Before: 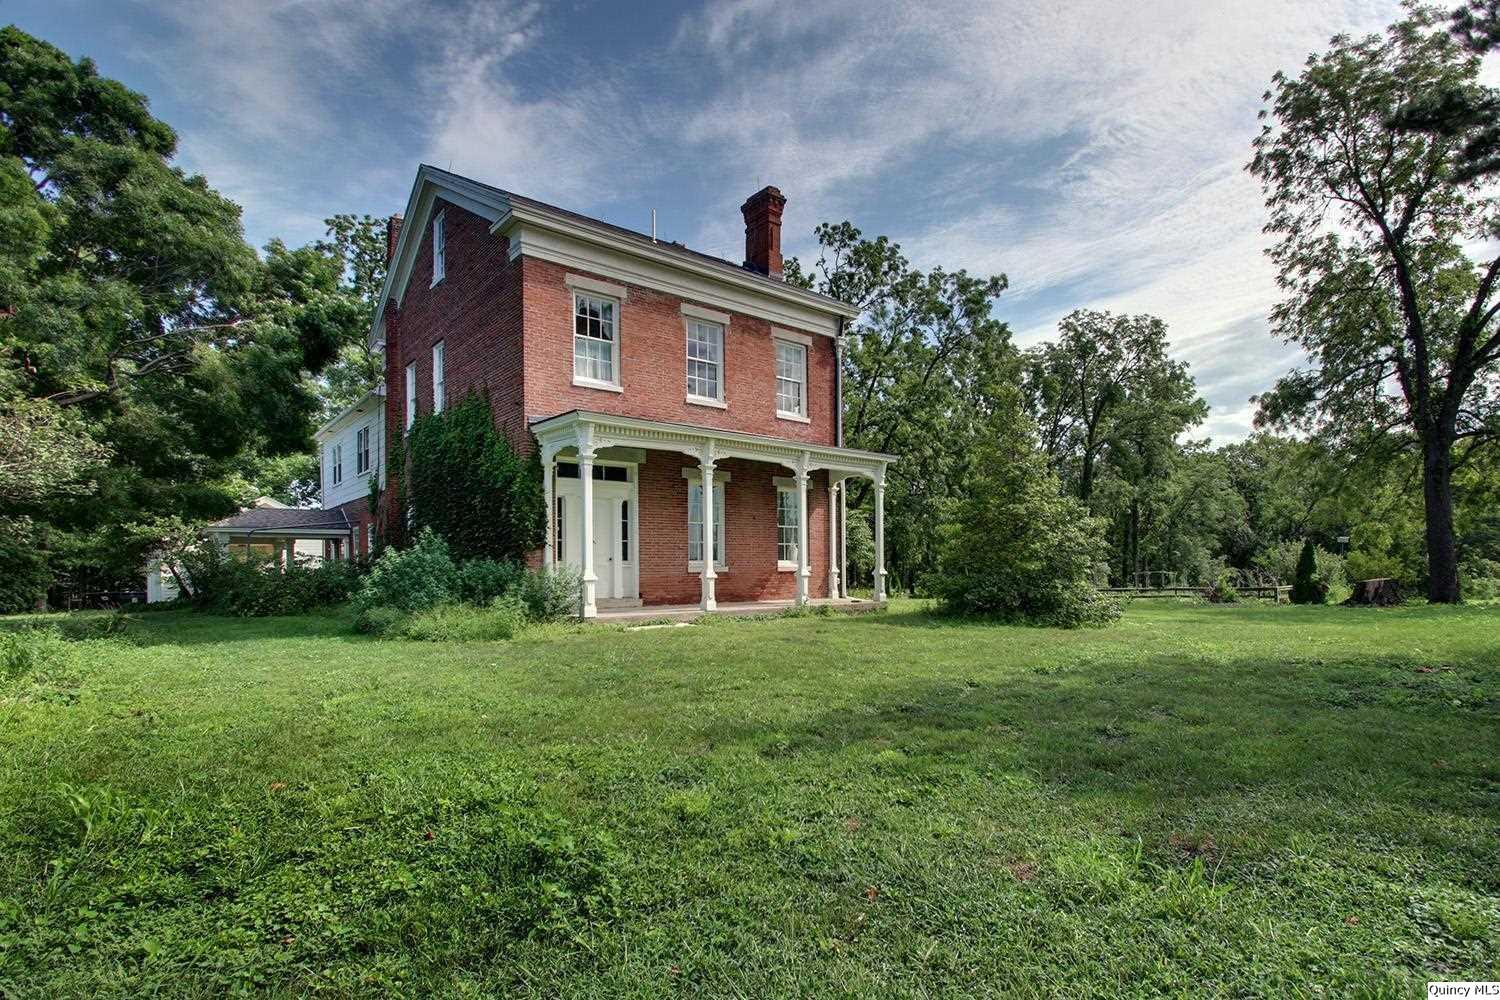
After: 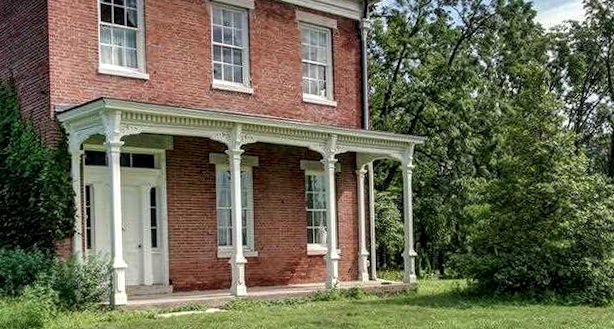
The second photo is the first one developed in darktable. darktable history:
rotate and perspective: rotation -1.17°, automatic cropping off
local contrast: detail 130%
crop: left 31.751%, top 32.172%, right 27.8%, bottom 35.83%
